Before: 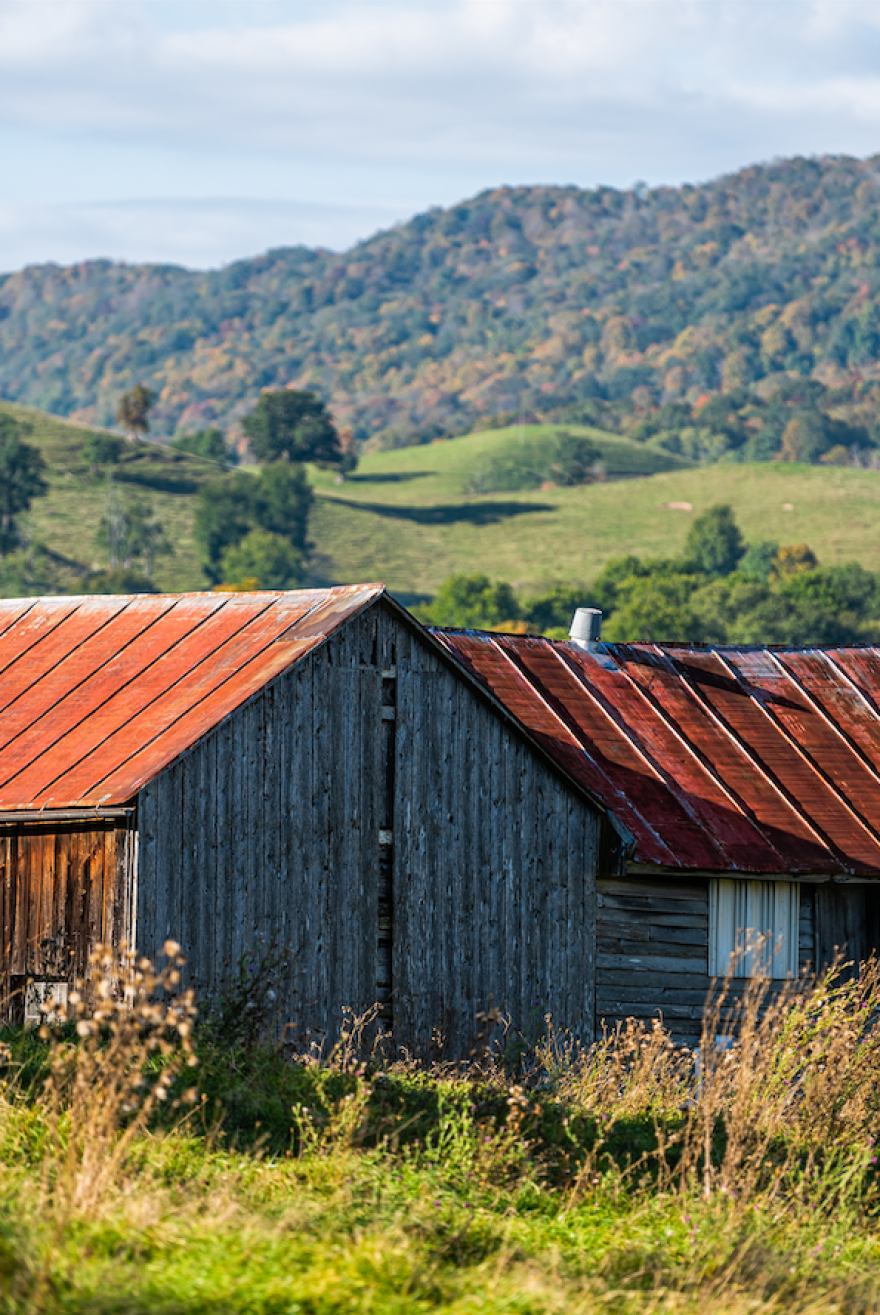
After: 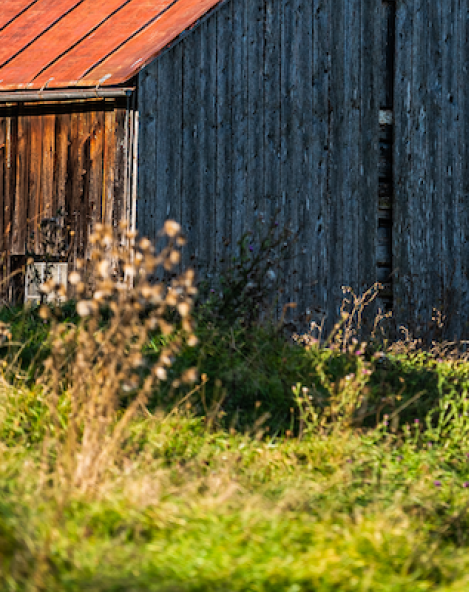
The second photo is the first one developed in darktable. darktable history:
color balance: mode lift, gamma, gain (sRGB)
crop and rotate: top 54.778%, right 46.61%, bottom 0.159%
